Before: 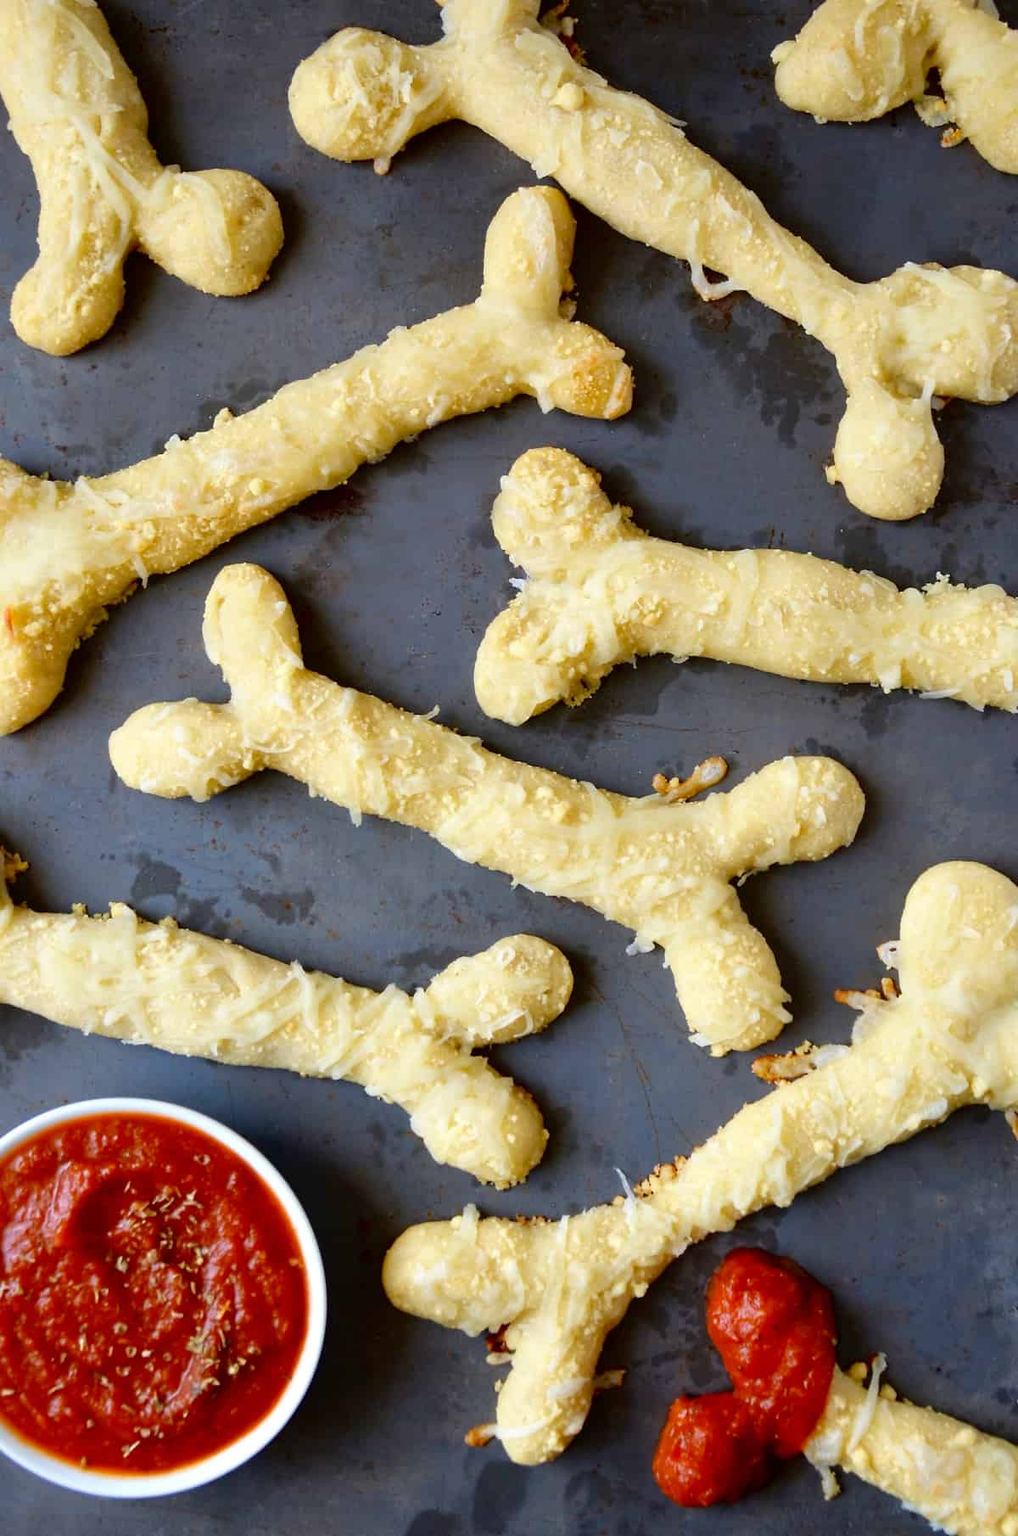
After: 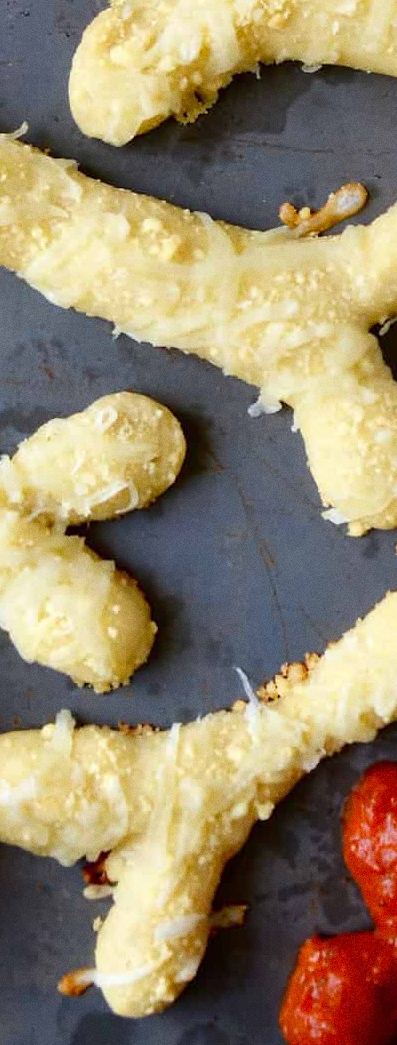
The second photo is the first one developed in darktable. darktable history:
crop: left 40.878%, top 39.176%, right 25.993%, bottom 3.081%
grain: coarseness 0.09 ISO
